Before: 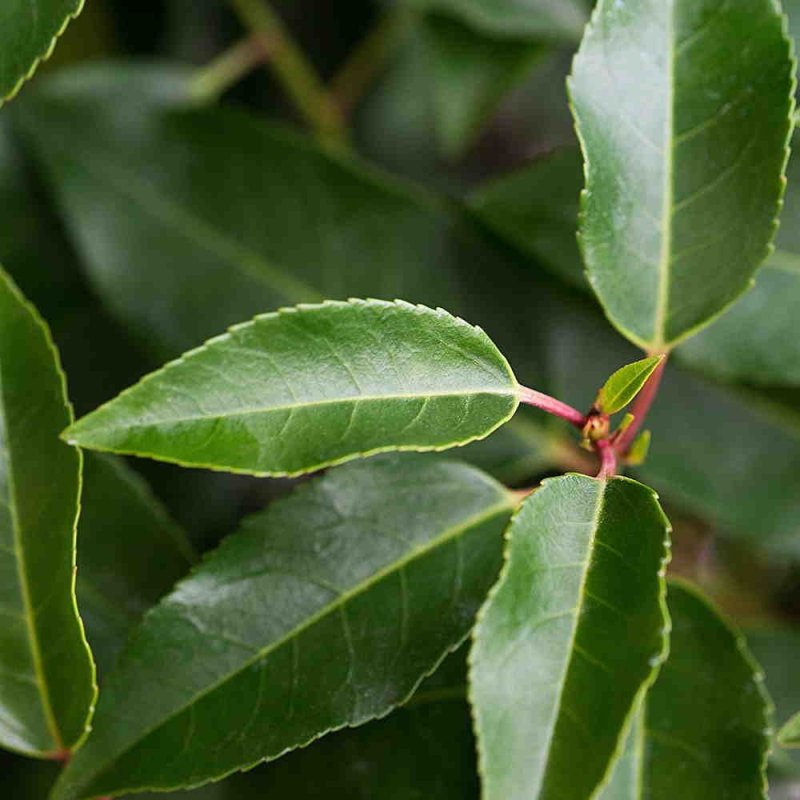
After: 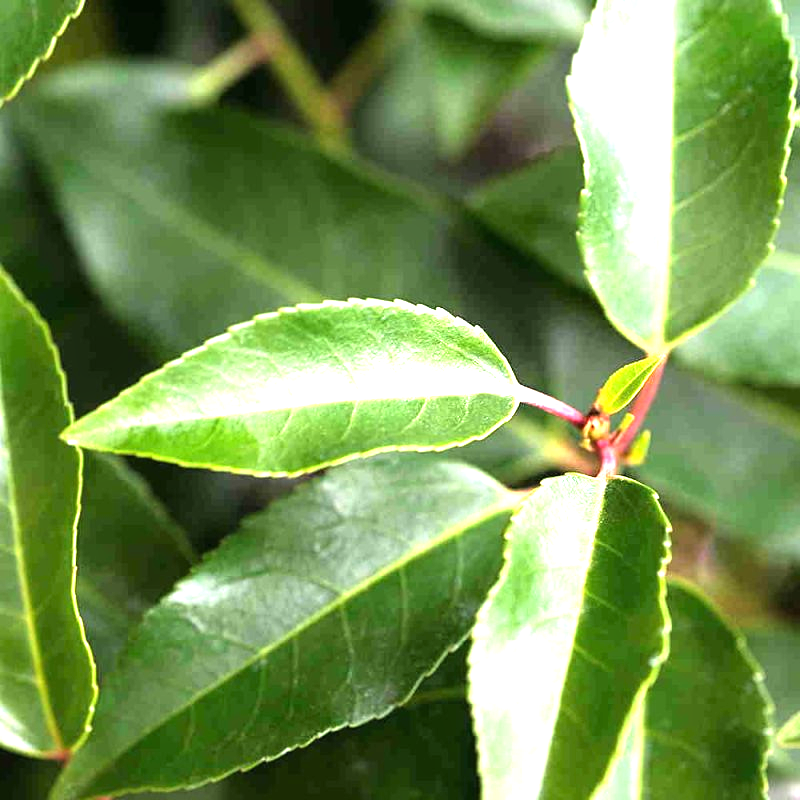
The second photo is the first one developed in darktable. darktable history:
exposure: black level correction 0, exposure 1.097 EV, compensate highlight preservation false
tone equalizer: -8 EV -0.722 EV, -7 EV -0.668 EV, -6 EV -0.615 EV, -5 EV -0.382 EV, -3 EV 0.39 EV, -2 EV 0.6 EV, -1 EV 0.676 EV, +0 EV 0.733 EV
